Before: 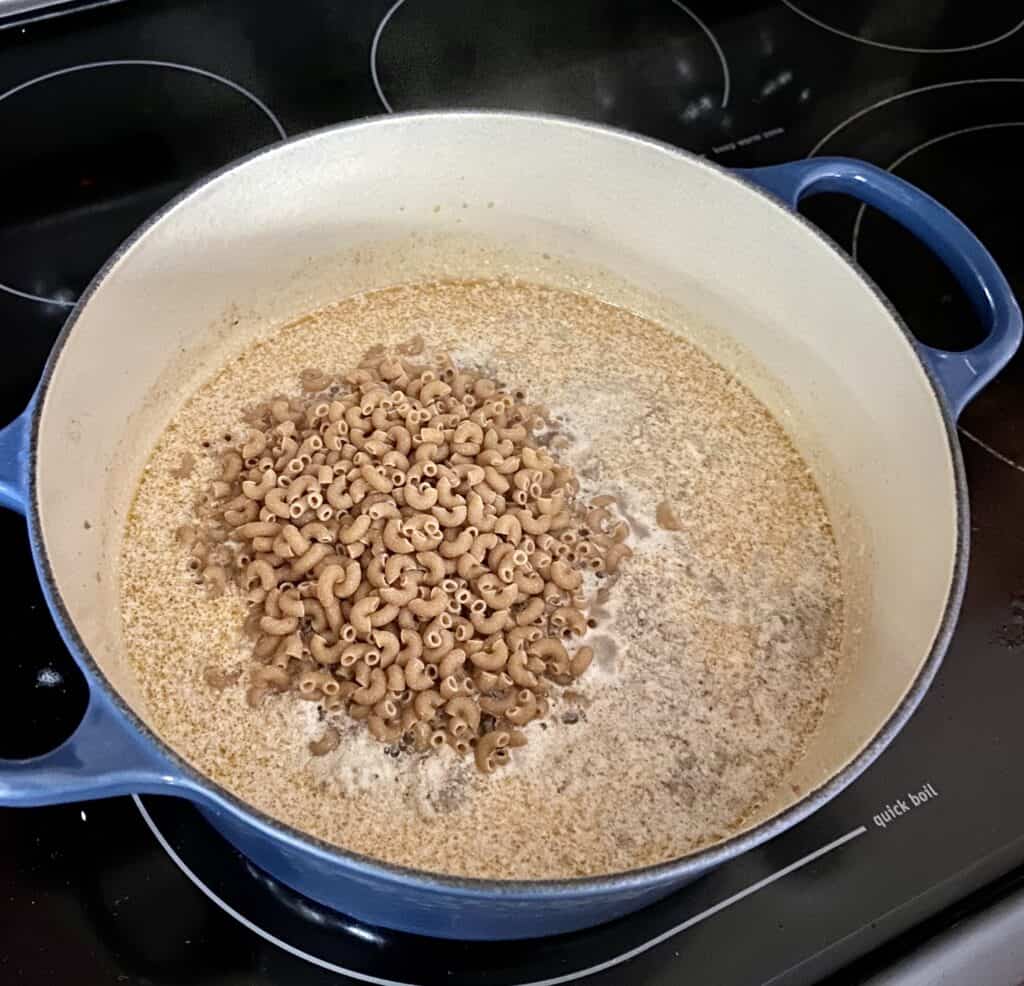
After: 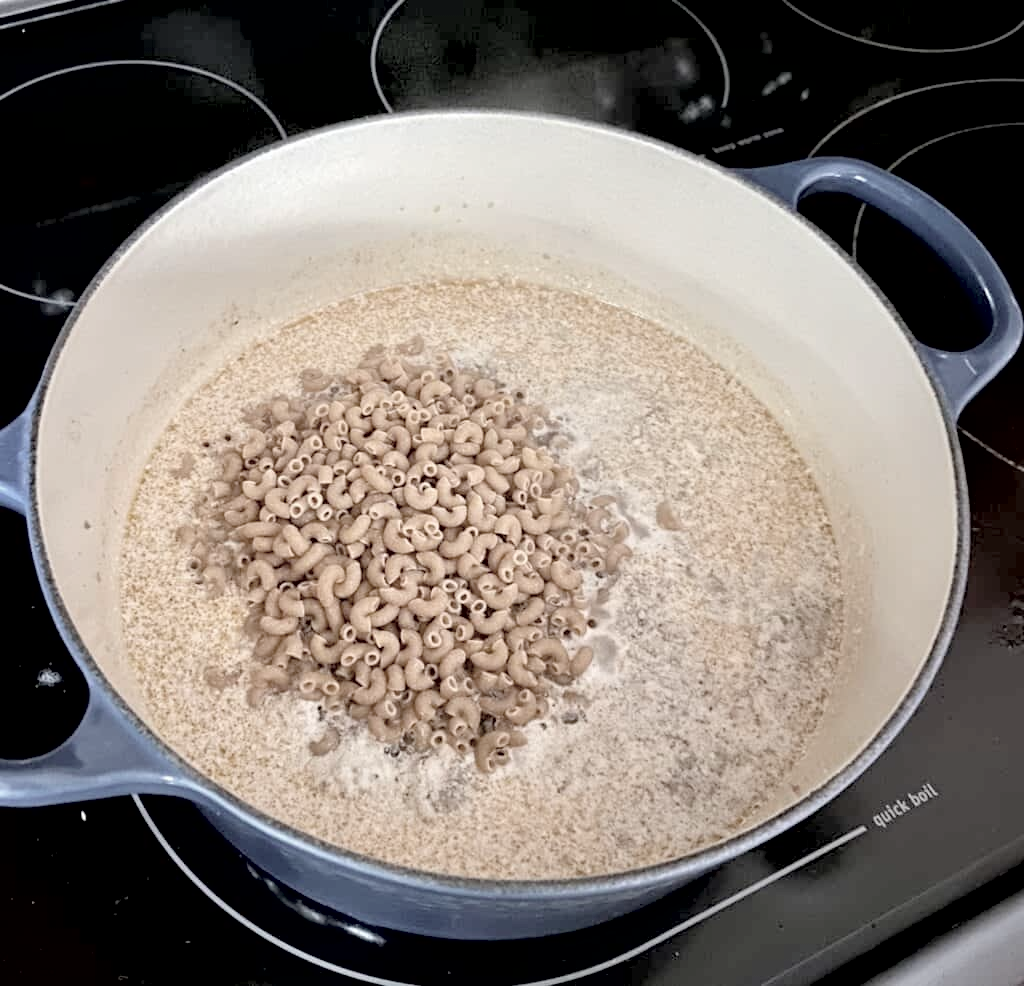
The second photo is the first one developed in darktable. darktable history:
contrast brightness saturation: brightness 0.186, saturation -0.52
exposure: black level correction 0.009, compensate exposure bias true, compensate highlight preservation false
